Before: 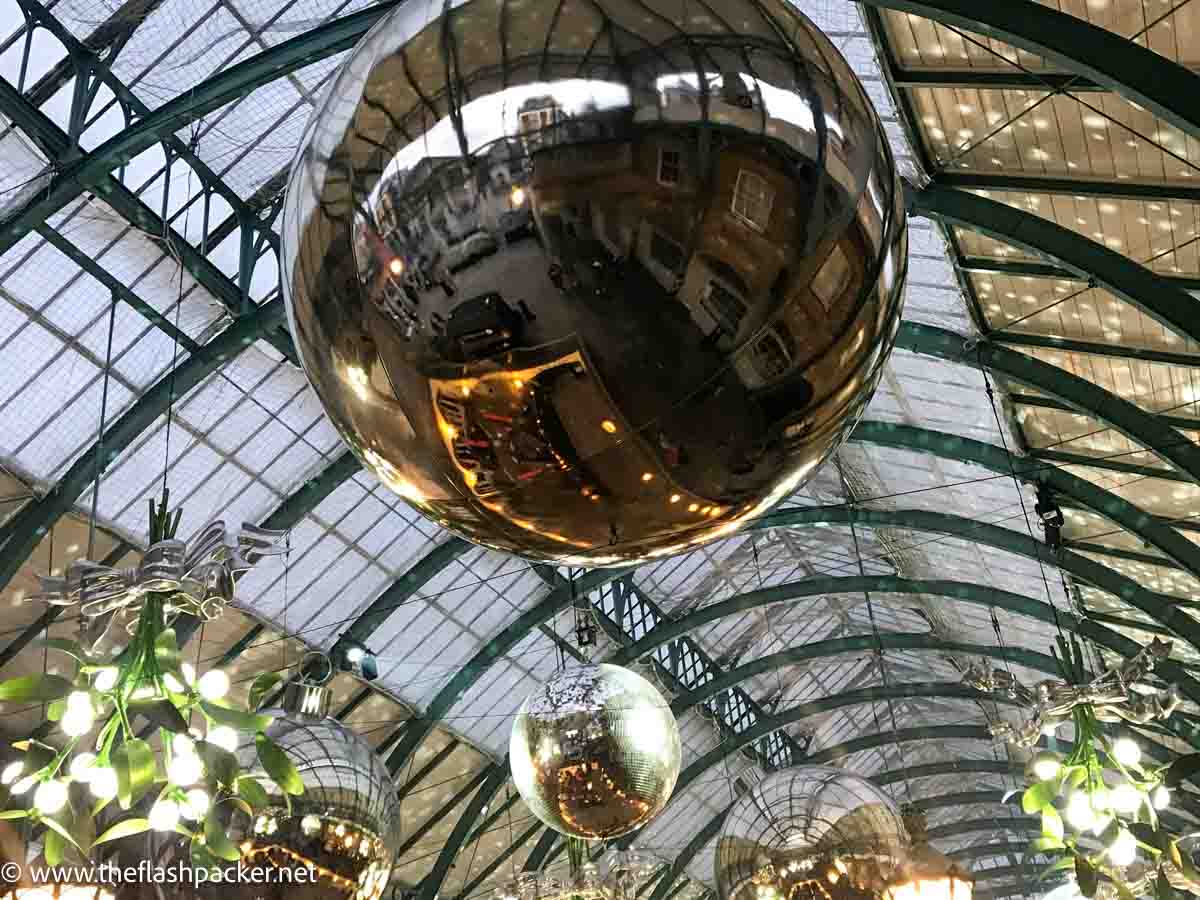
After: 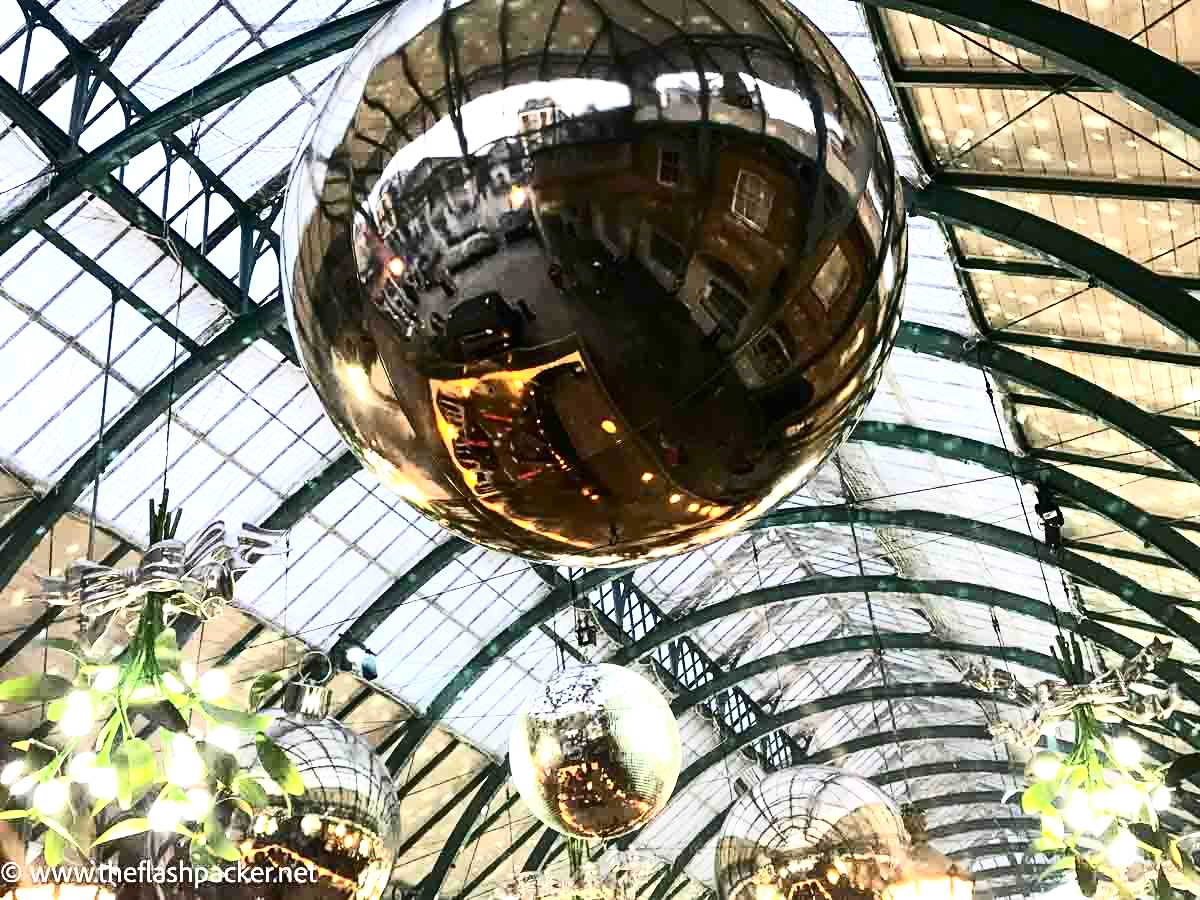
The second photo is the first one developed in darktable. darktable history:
exposure: black level correction 0, exposure 0.7 EV, compensate exposure bias true, compensate highlight preservation false
contrast brightness saturation: contrast 0.39, brightness 0.1
